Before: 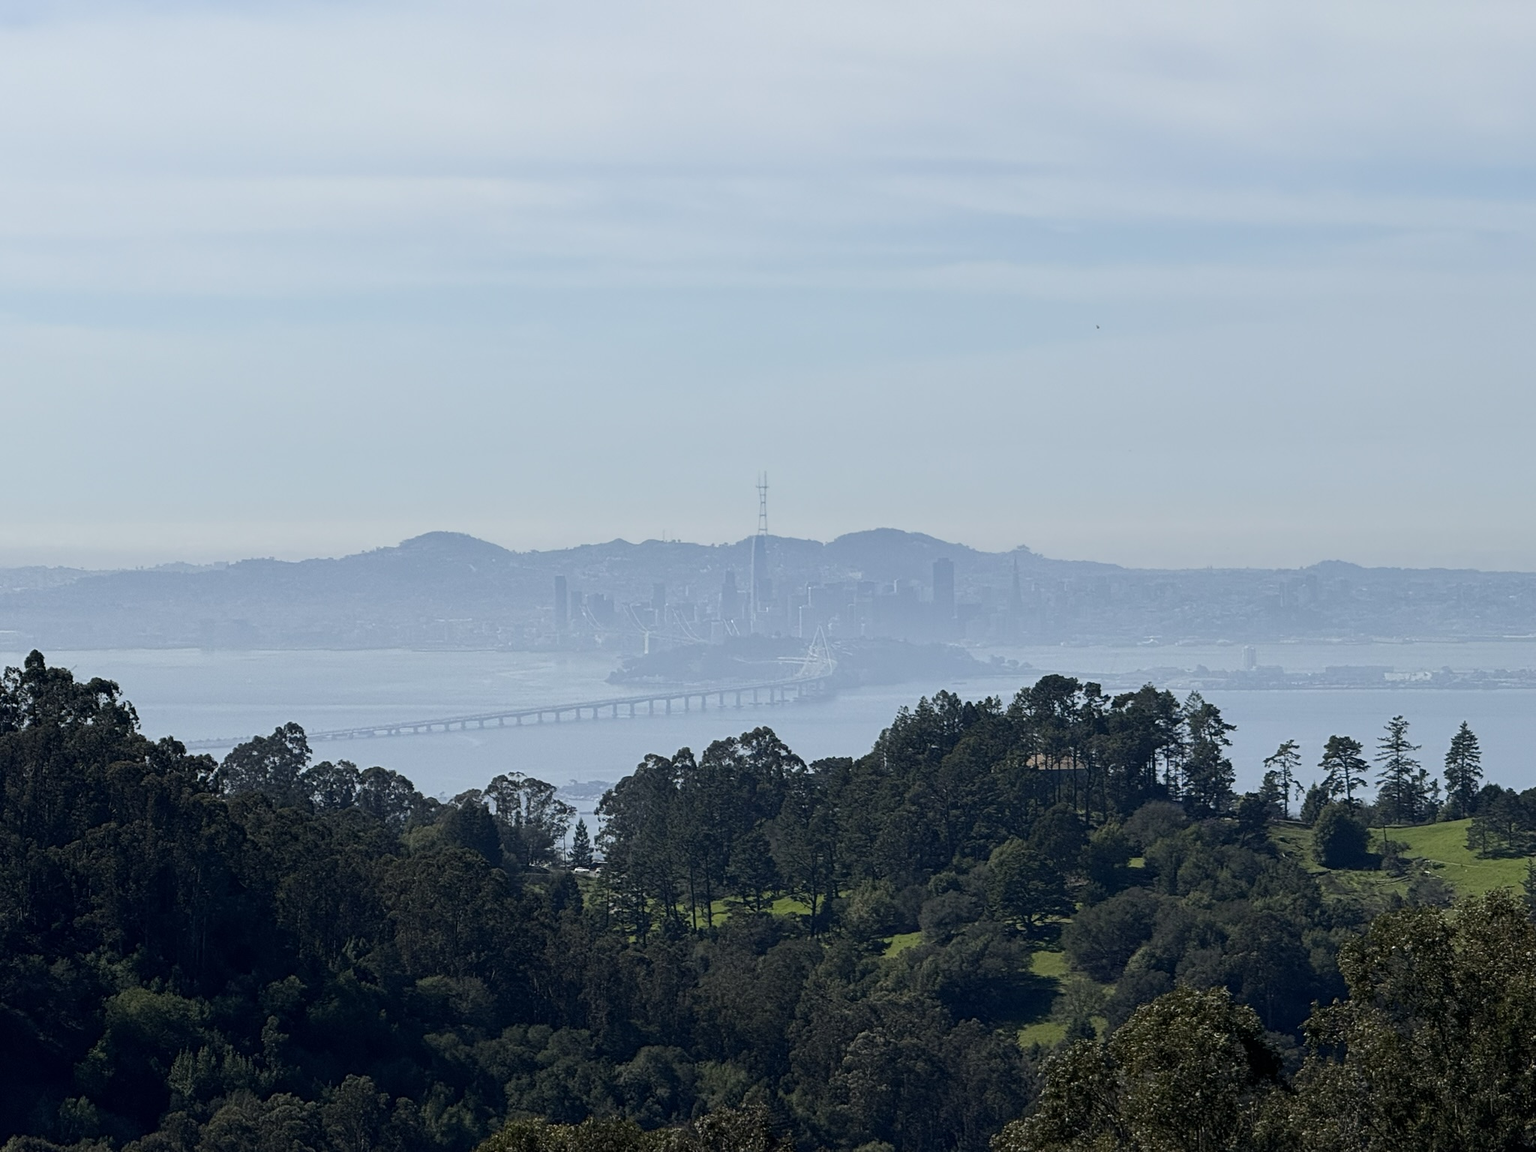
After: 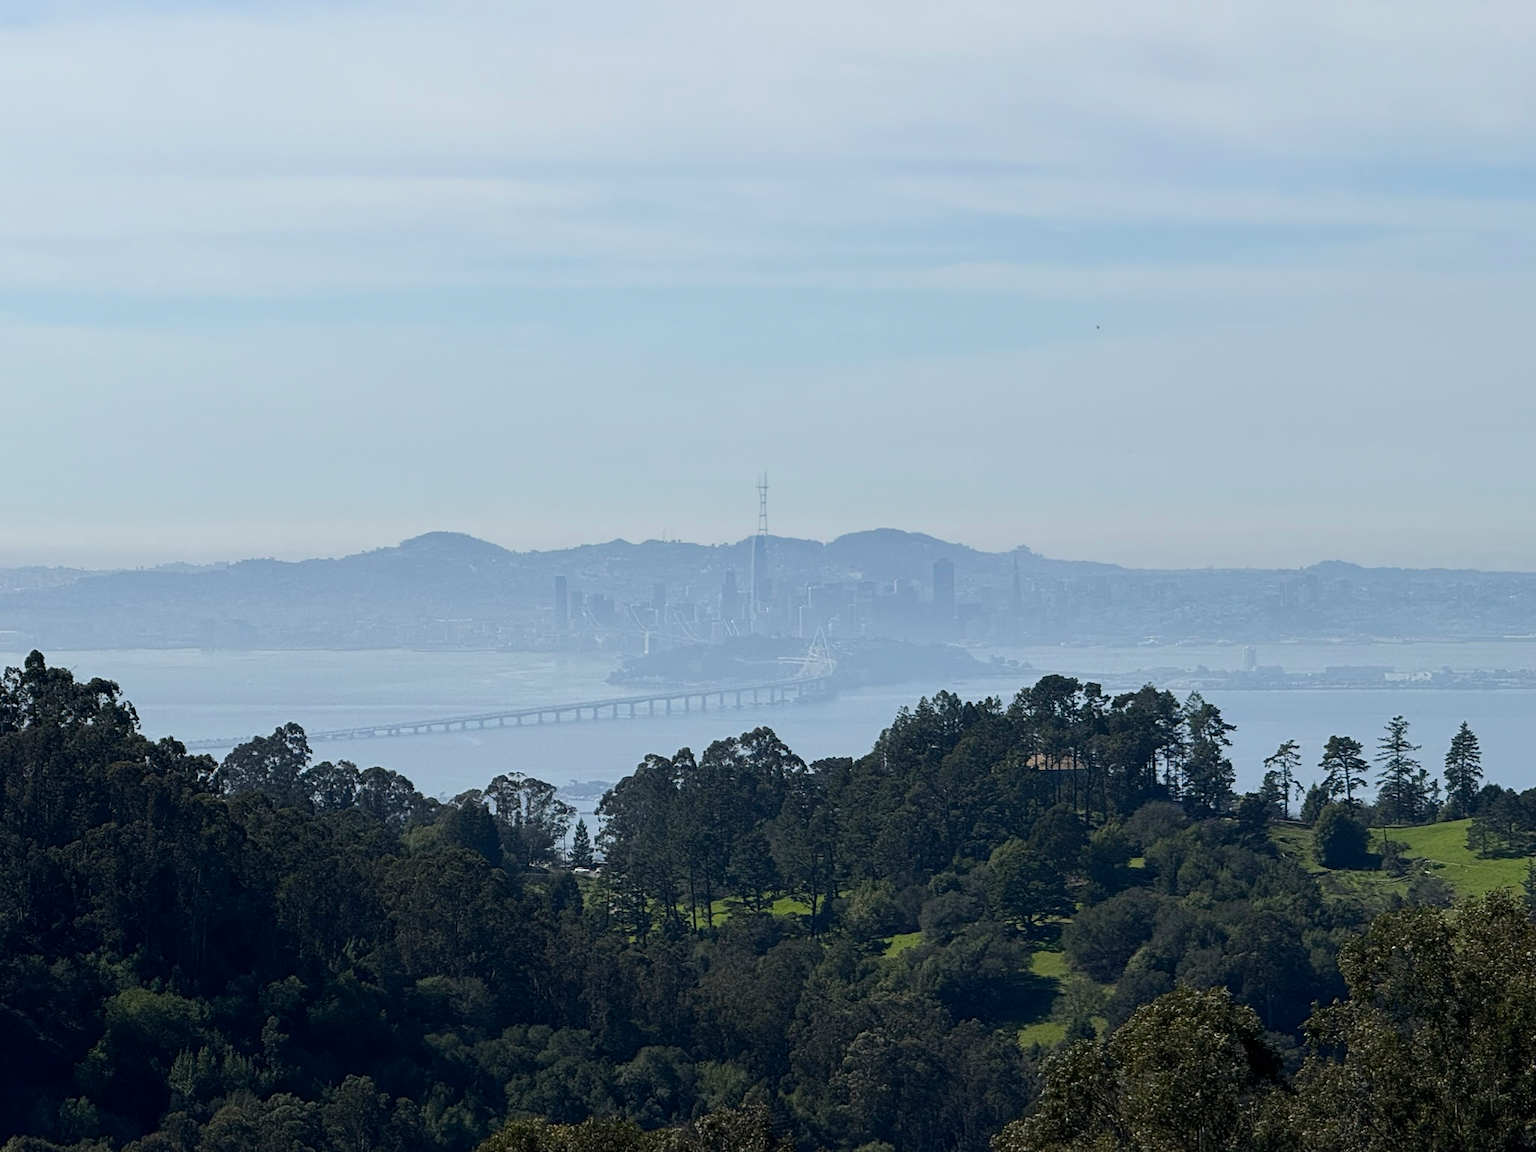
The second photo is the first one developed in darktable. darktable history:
contrast brightness saturation: contrast 0.04, saturation 0.067
